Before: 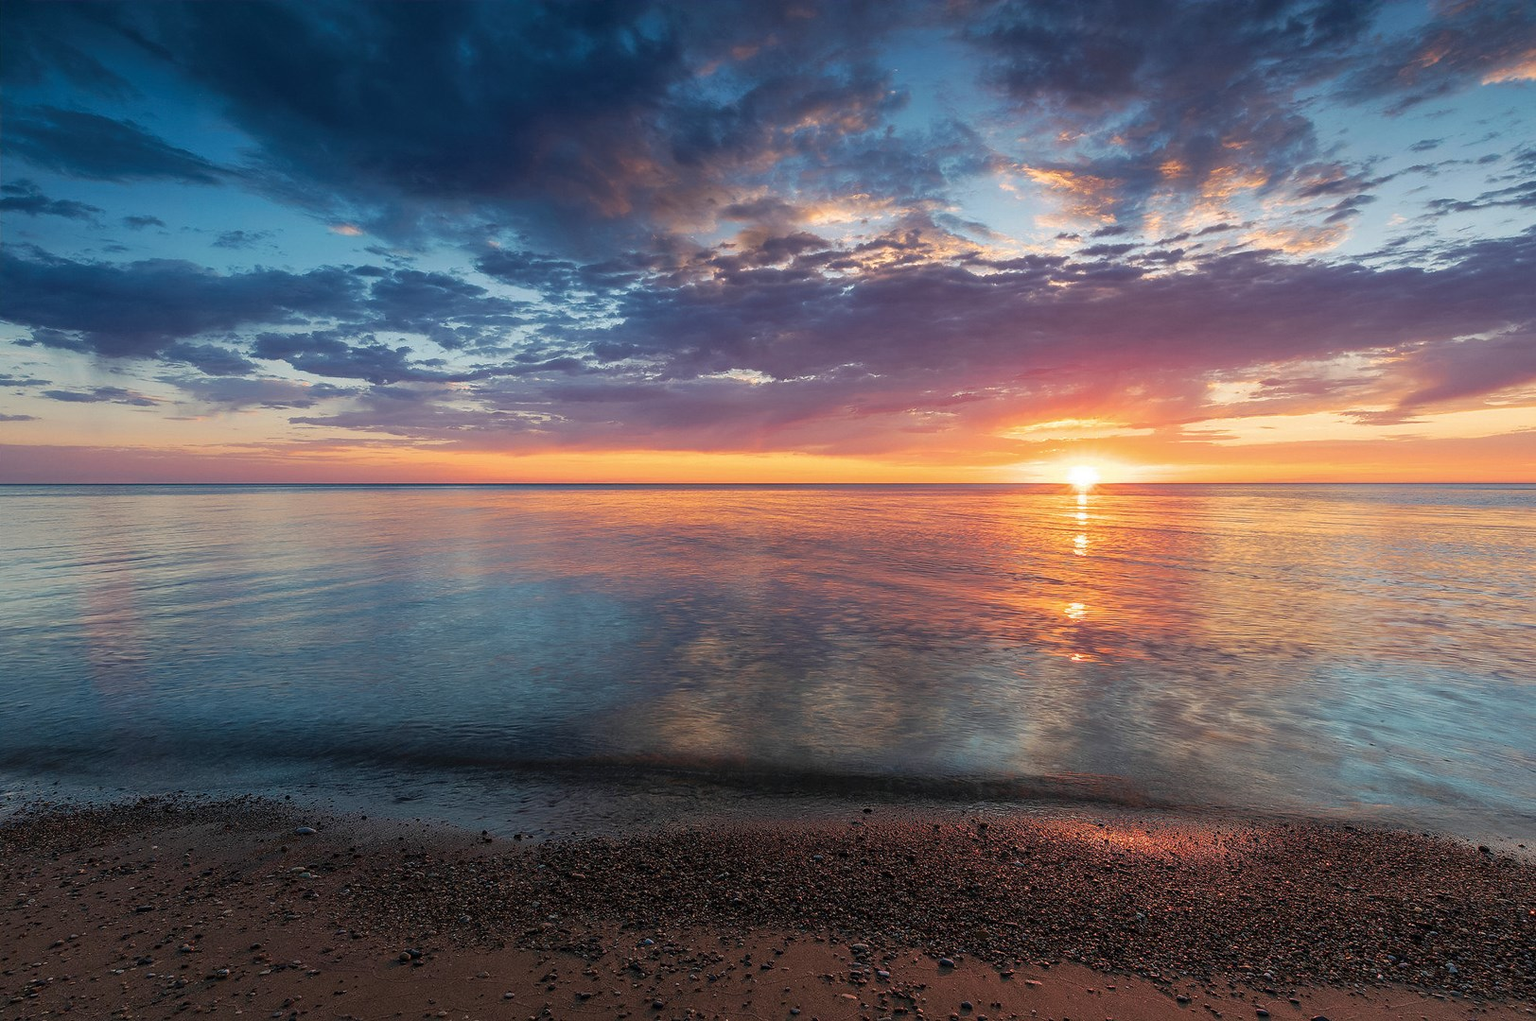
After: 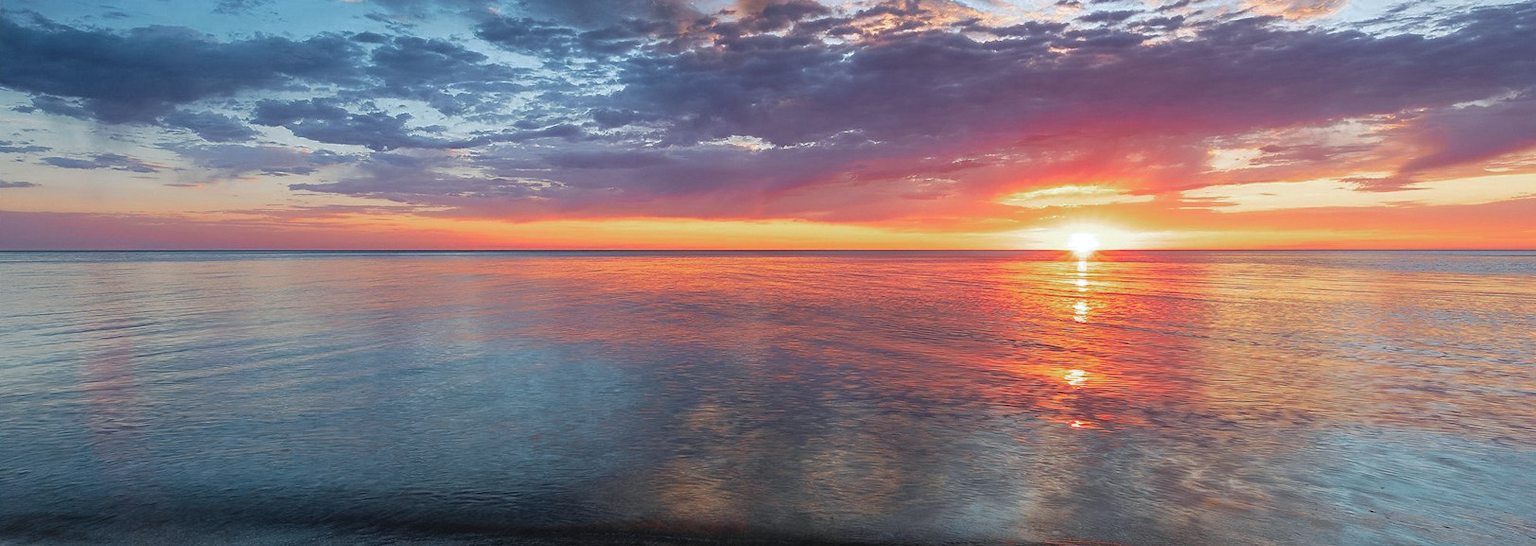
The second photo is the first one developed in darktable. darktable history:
white balance: red 0.974, blue 1.044
crop and rotate: top 23.043%, bottom 23.437%
color zones: curves: ch0 [(0, 0.466) (0.128, 0.466) (0.25, 0.5) (0.375, 0.456) (0.5, 0.5) (0.625, 0.5) (0.737, 0.652) (0.875, 0.5)]; ch1 [(0, 0.603) (0.125, 0.618) (0.261, 0.348) (0.372, 0.353) (0.497, 0.363) (0.611, 0.45) (0.731, 0.427) (0.875, 0.518) (0.998, 0.652)]; ch2 [(0, 0.559) (0.125, 0.451) (0.253, 0.564) (0.37, 0.578) (0.5, 0.466) (0.625, 0.471) (0.731, 0.471) (0.88, 0.485)]
